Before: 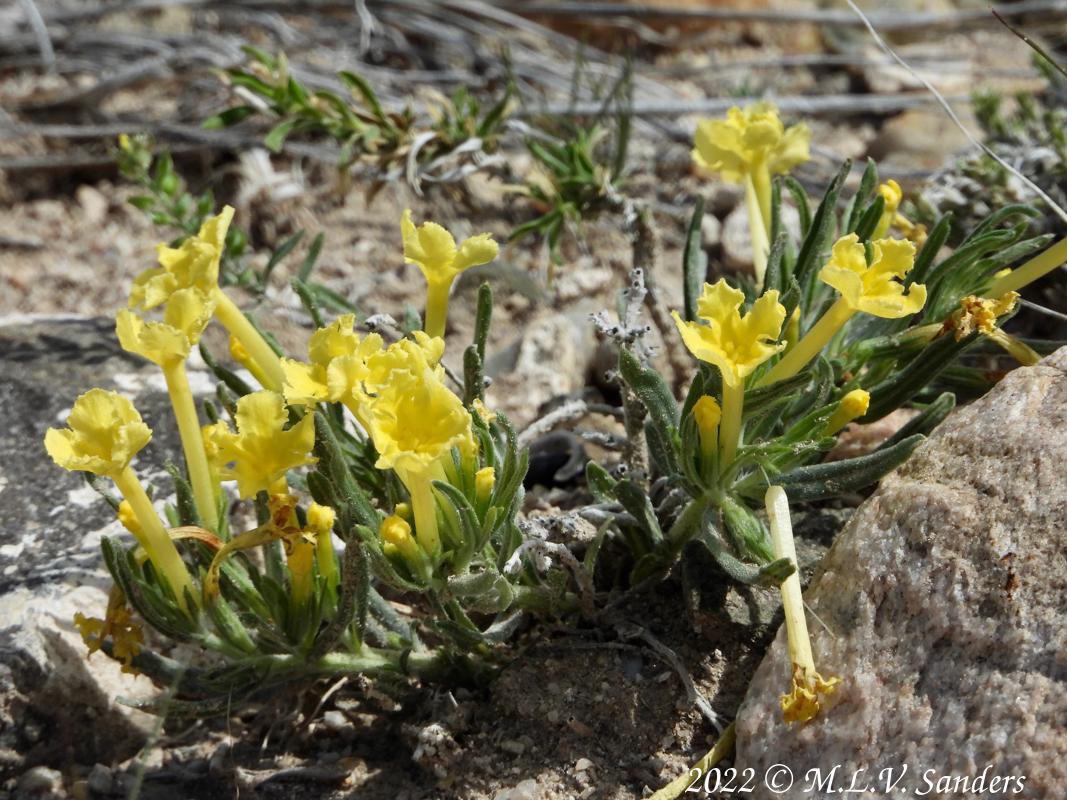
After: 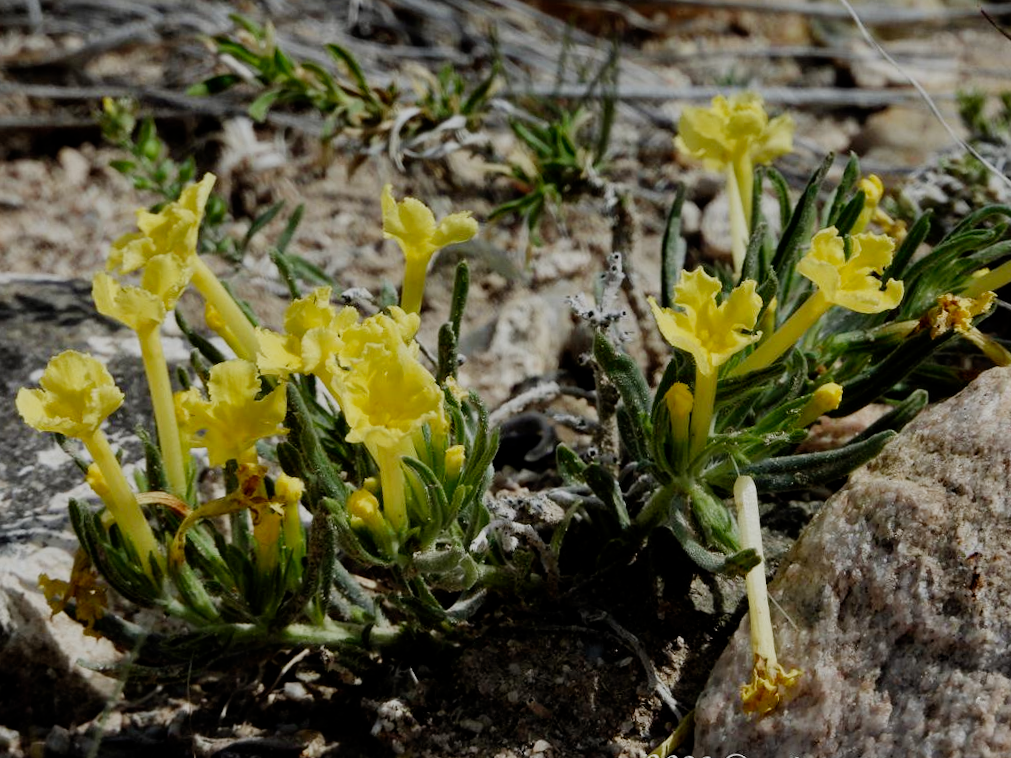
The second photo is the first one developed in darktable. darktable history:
filmic rgb: middle gray luminance 29%, black relative exposure -10.3 EV, white relative exposure 5.5 EV, threshold 6 EV, target black luminance 0%, hardness 3.95, latitude 2.04%, contrast 1.132, highlights saturation mix 5%, shadows ↔ highlights balance 15.11%, add noise in highlights 0, preserve chrominance no, color science v3 (2019), use custom middle-gray values true, iterations of high-quality reconstruction 0, contrast in highlights soft, enable highlight reconstruction true
crop and rotate: angle -2.38°
exposure: exposure 0.2 EV, compensate highlight preservation false
